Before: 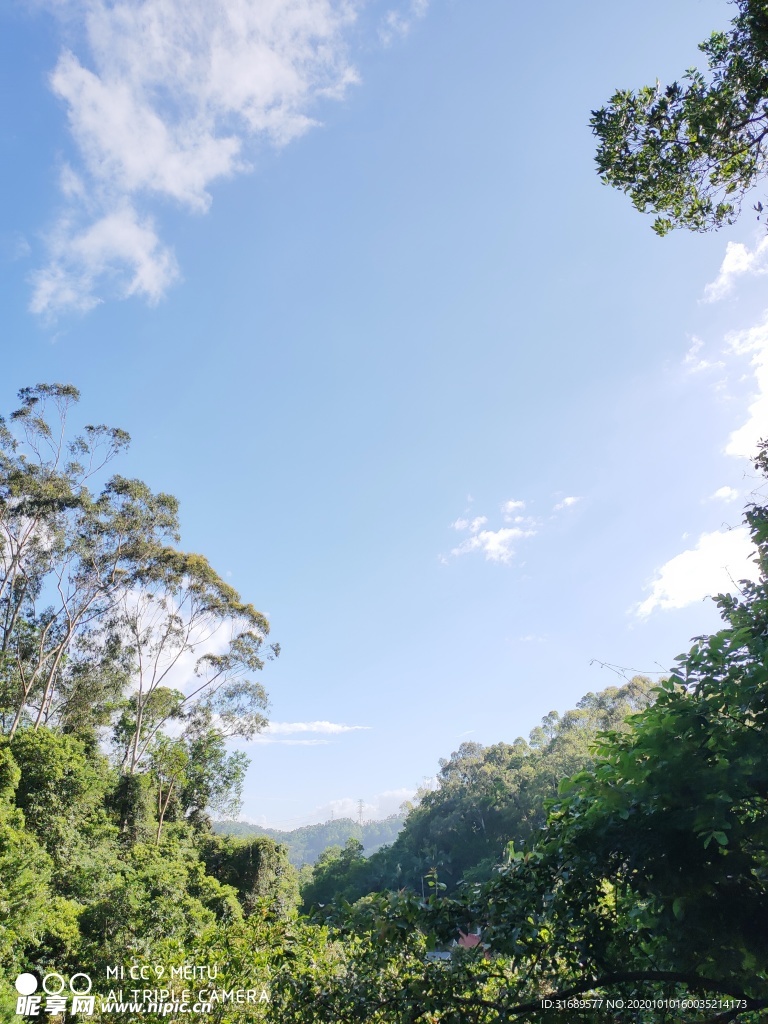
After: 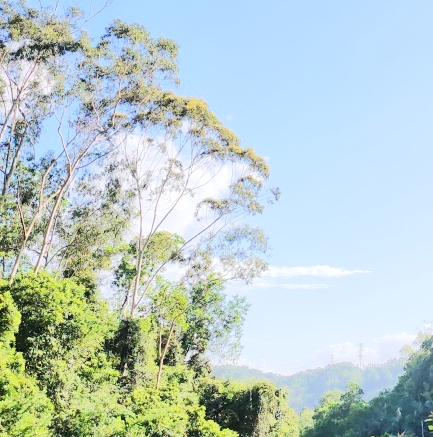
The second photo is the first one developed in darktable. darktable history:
tone equalizer: -7 EV 0.159 EV, -6 EV 0.592 EV, -5 EV 1.13 EV, -4 EV 1.3 EV, -3 EV 1.18 EV, -2 EV 0.6 EV, -1 EV 0.157 EV, edges refinement/feathering 500, mask exposure compensation -1.57 EV, preserve details no
crop: top 44.547%, right 43.603%, bottom 12.71%
